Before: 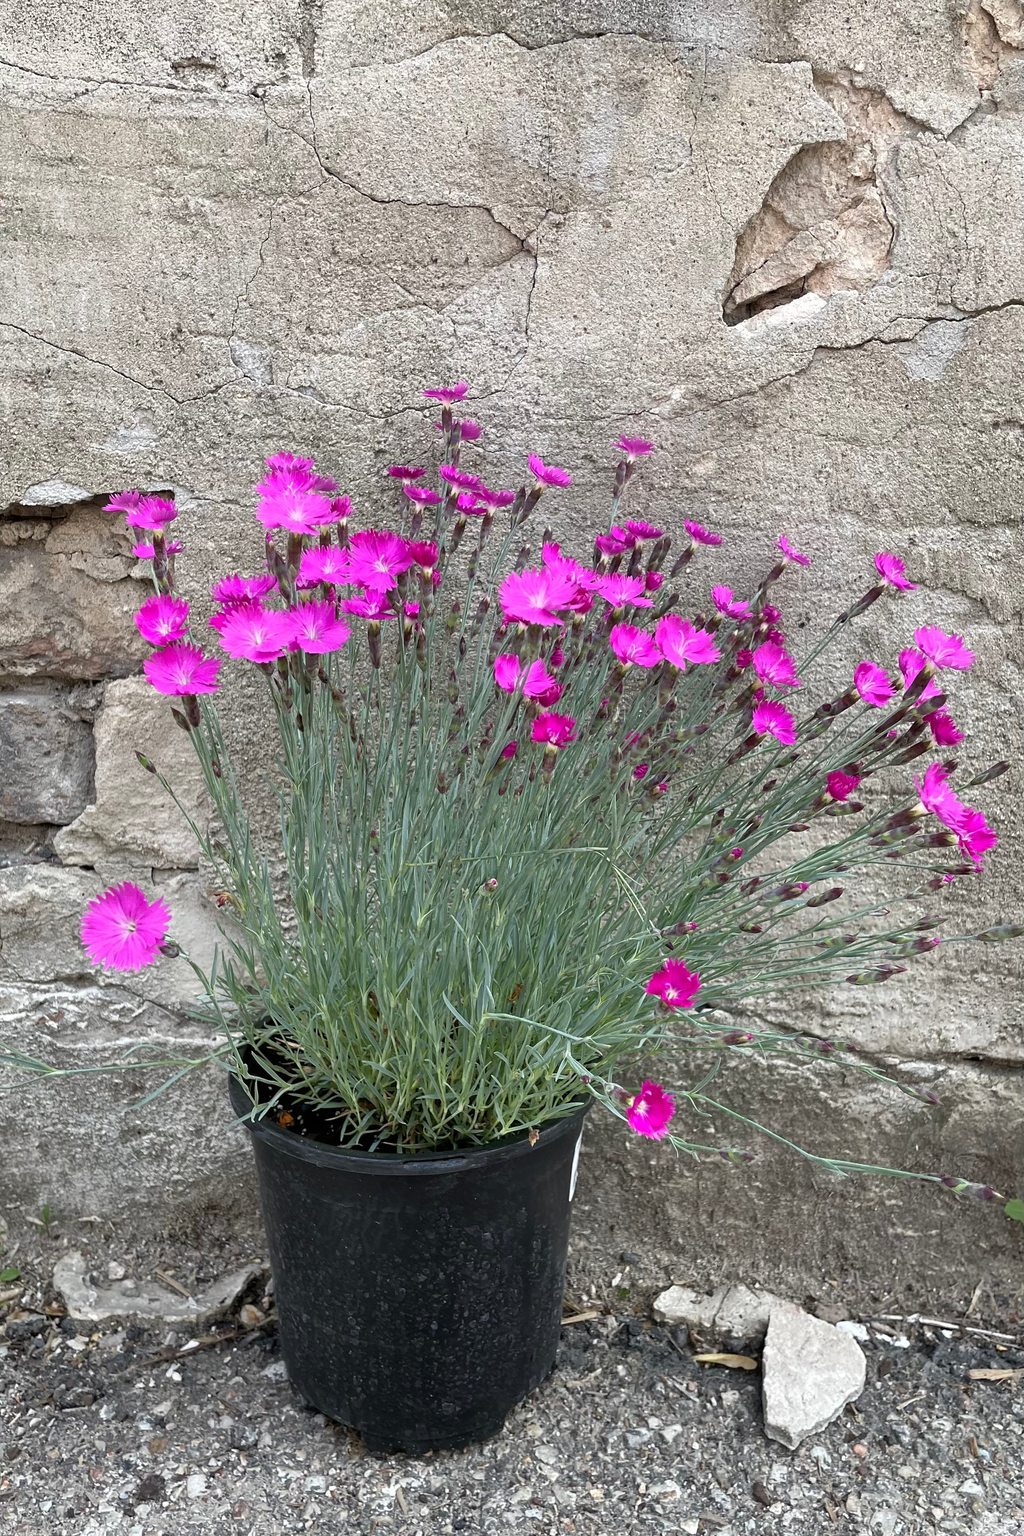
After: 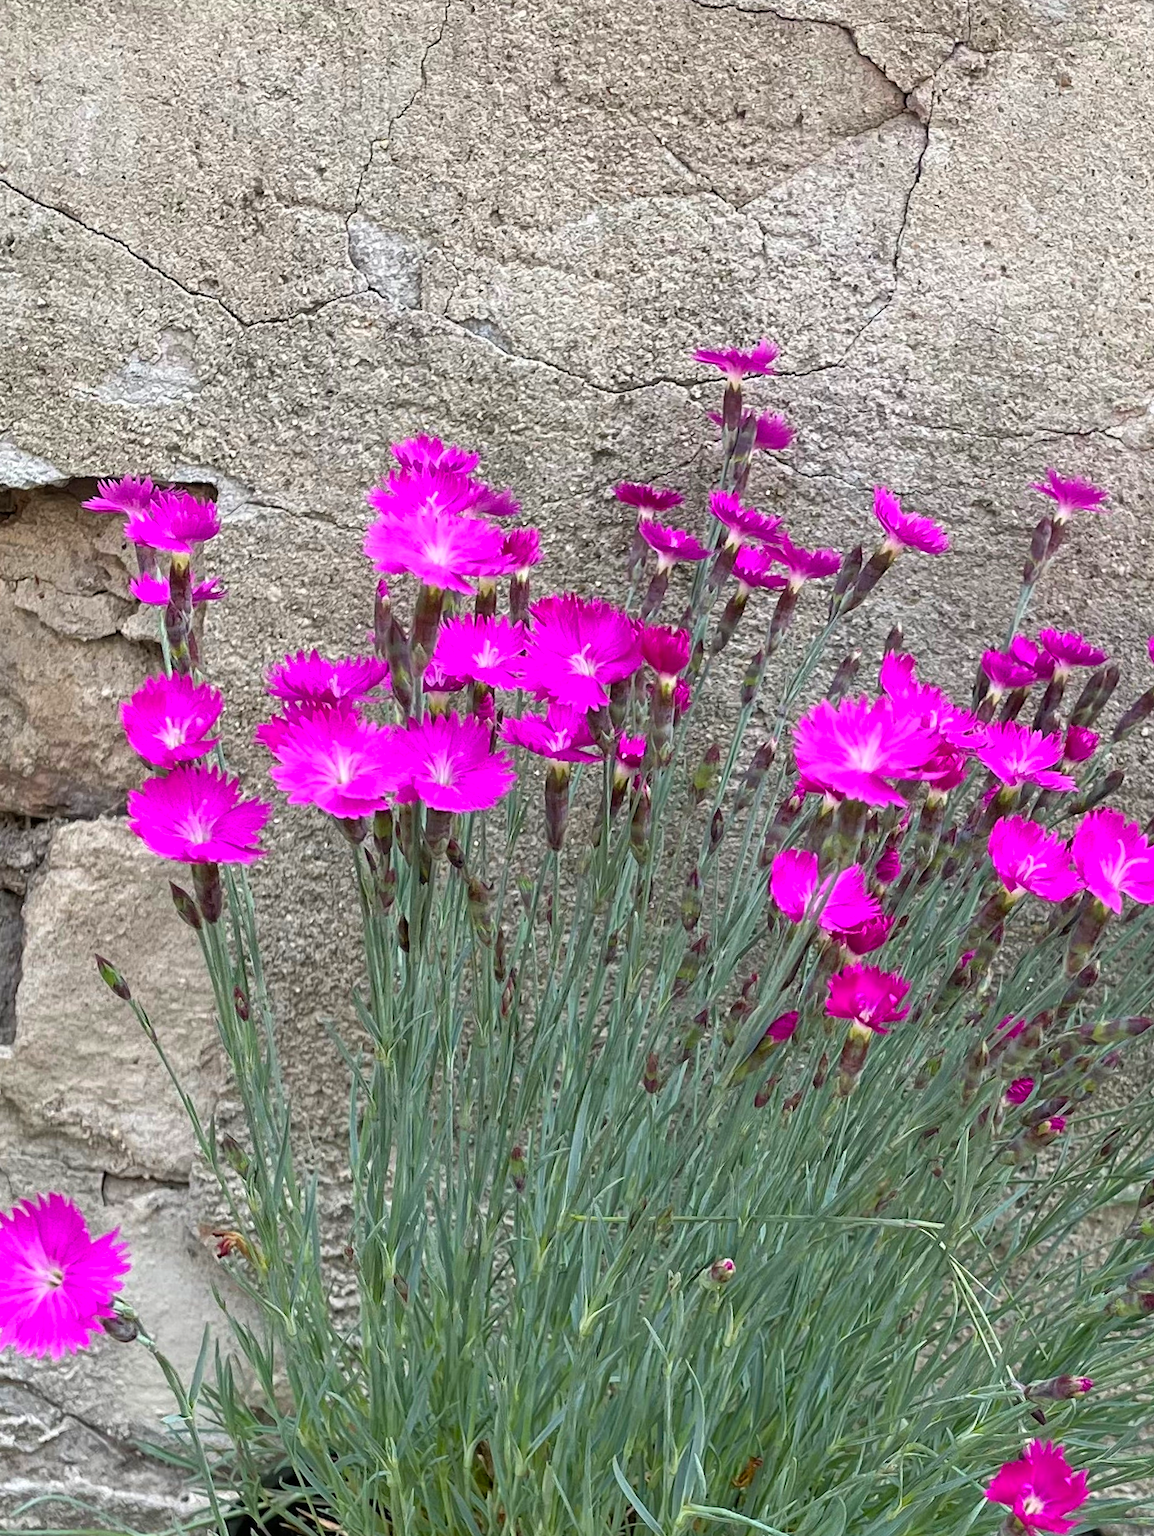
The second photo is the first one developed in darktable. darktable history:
crop and rotate: angle -6.04°, left 2.2%, top 6.934%, right 27.319%, bottom 30.592%
color balance rgb: perceptual saturation grading › global saturation 19.698%, global vibrance 20%
